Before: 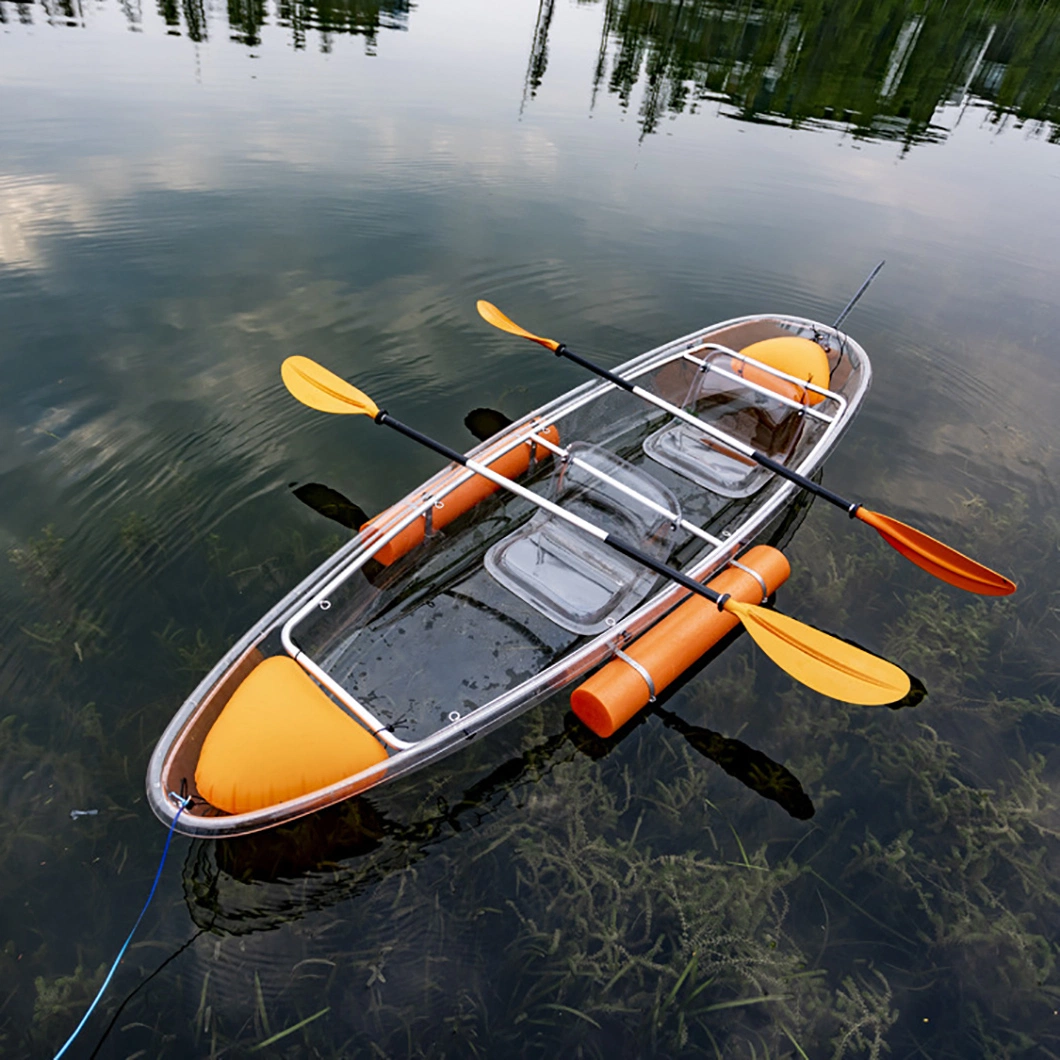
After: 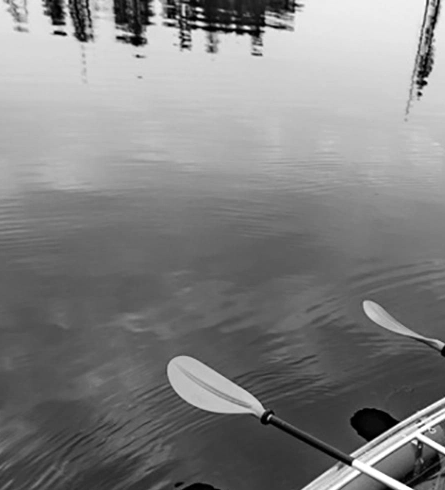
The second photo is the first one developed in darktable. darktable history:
crop and rotate: left 10.817%, top 0.062%, right 47.194%, bottom 53.626%
color calibration: output gray [0.25, 0.35, 0.4, 0], x 0.383, y 0.372, temperature 3905.17 K
